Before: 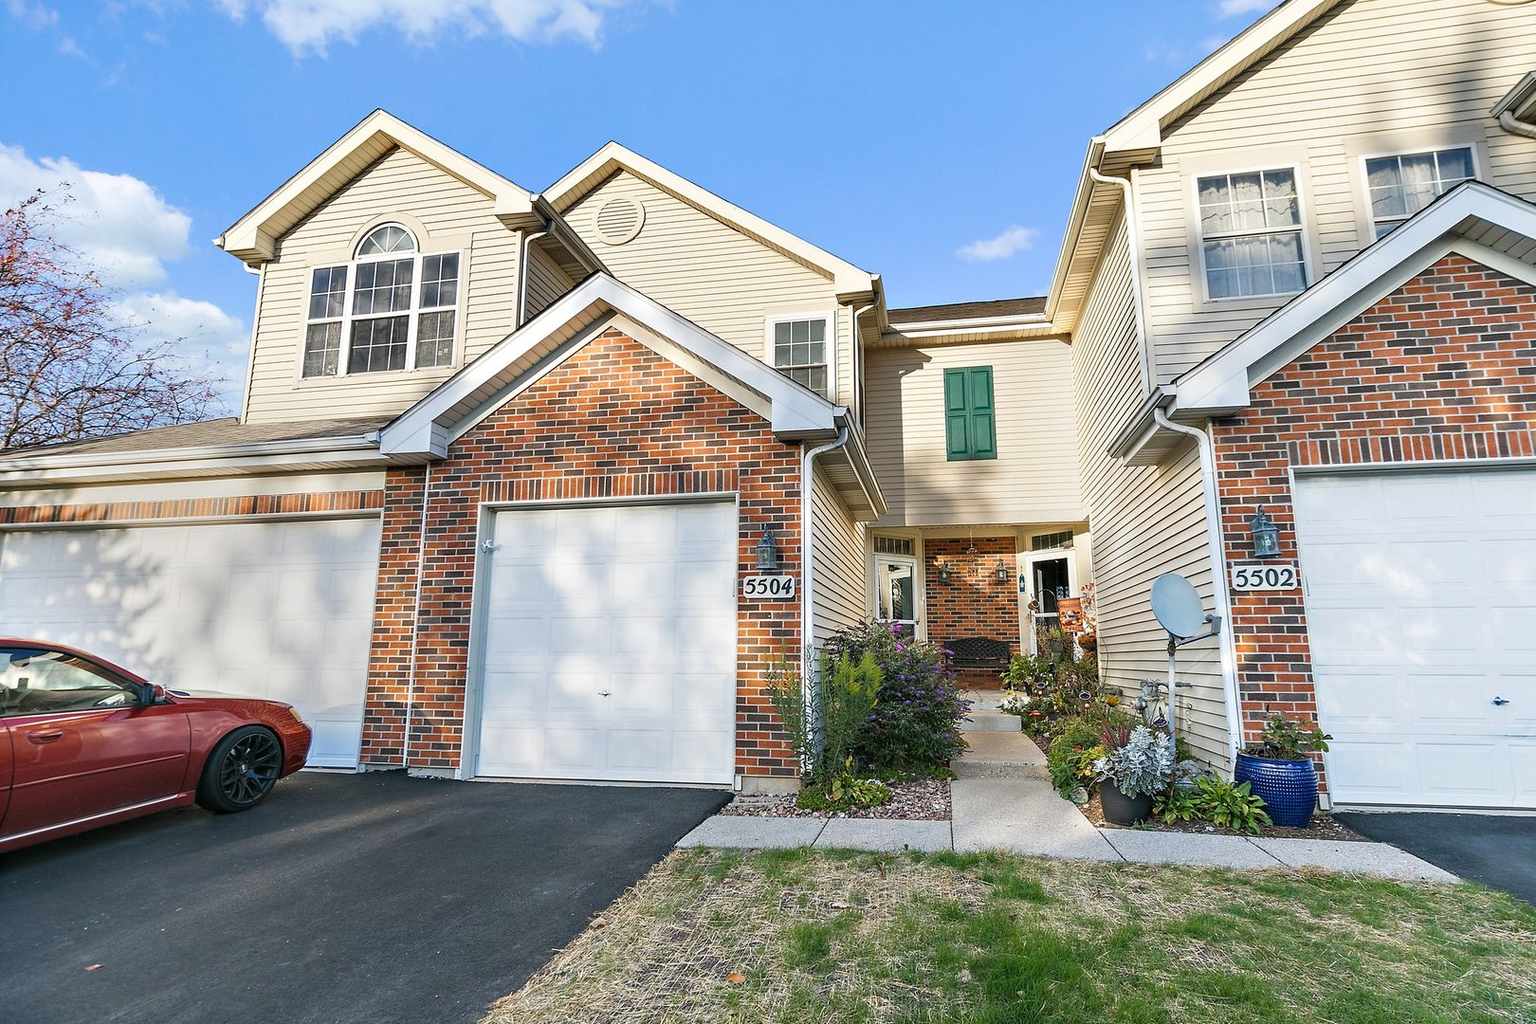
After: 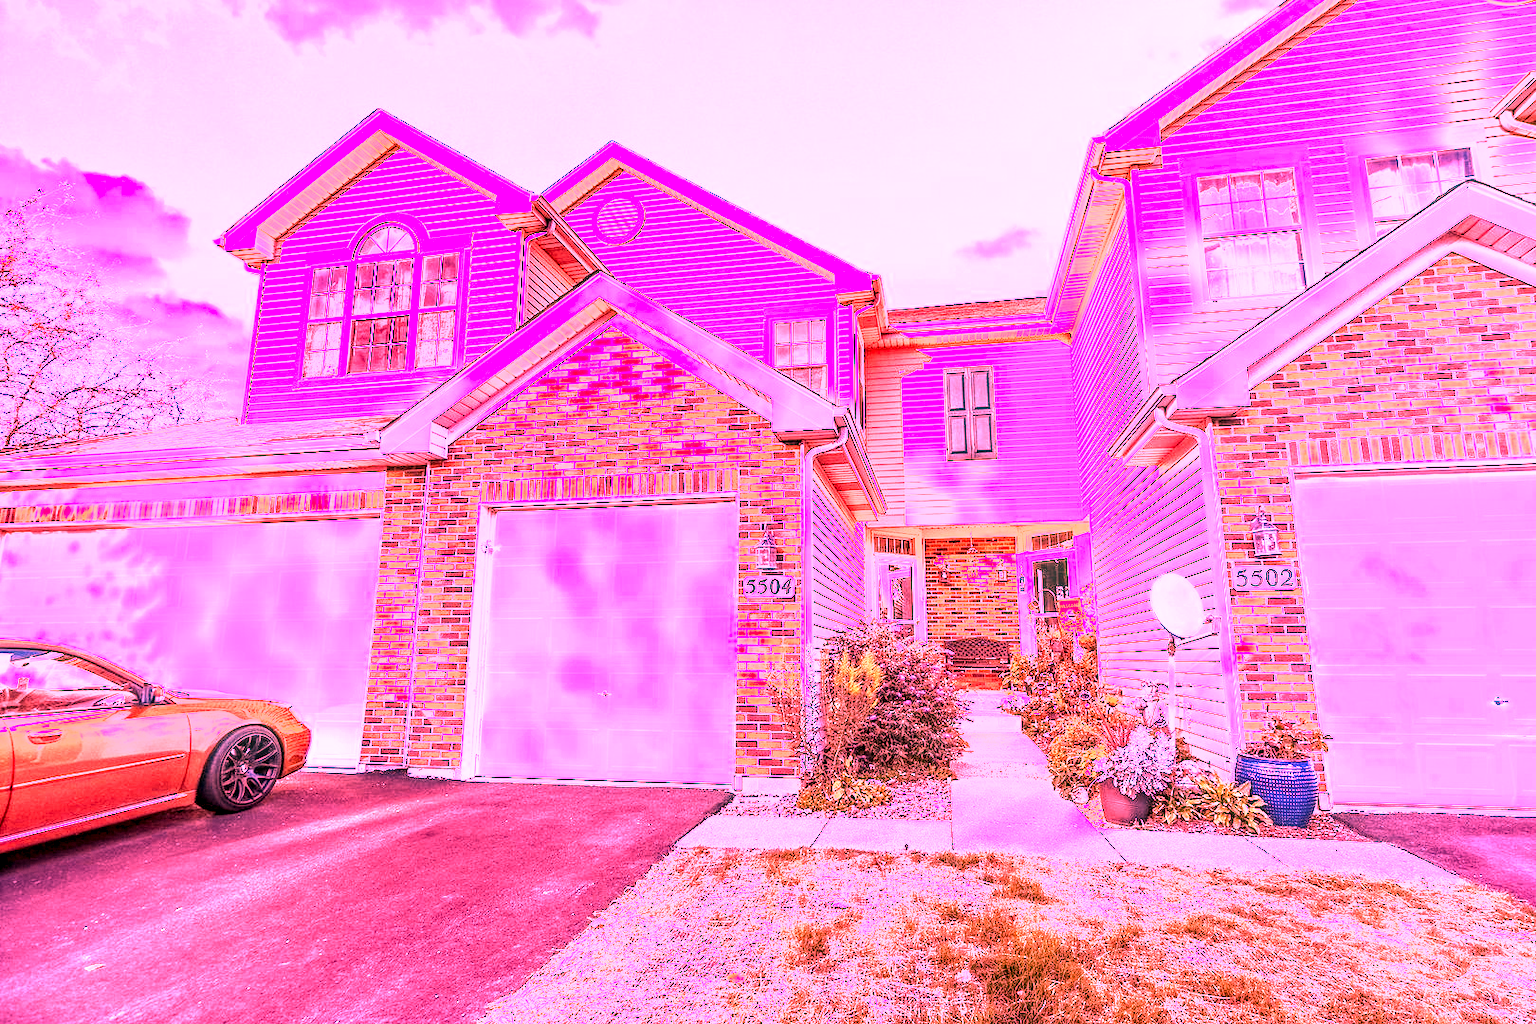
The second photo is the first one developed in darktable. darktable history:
local contrast: highlights 19%, detail 186%
white balance: red 4.26, blue 1.802
